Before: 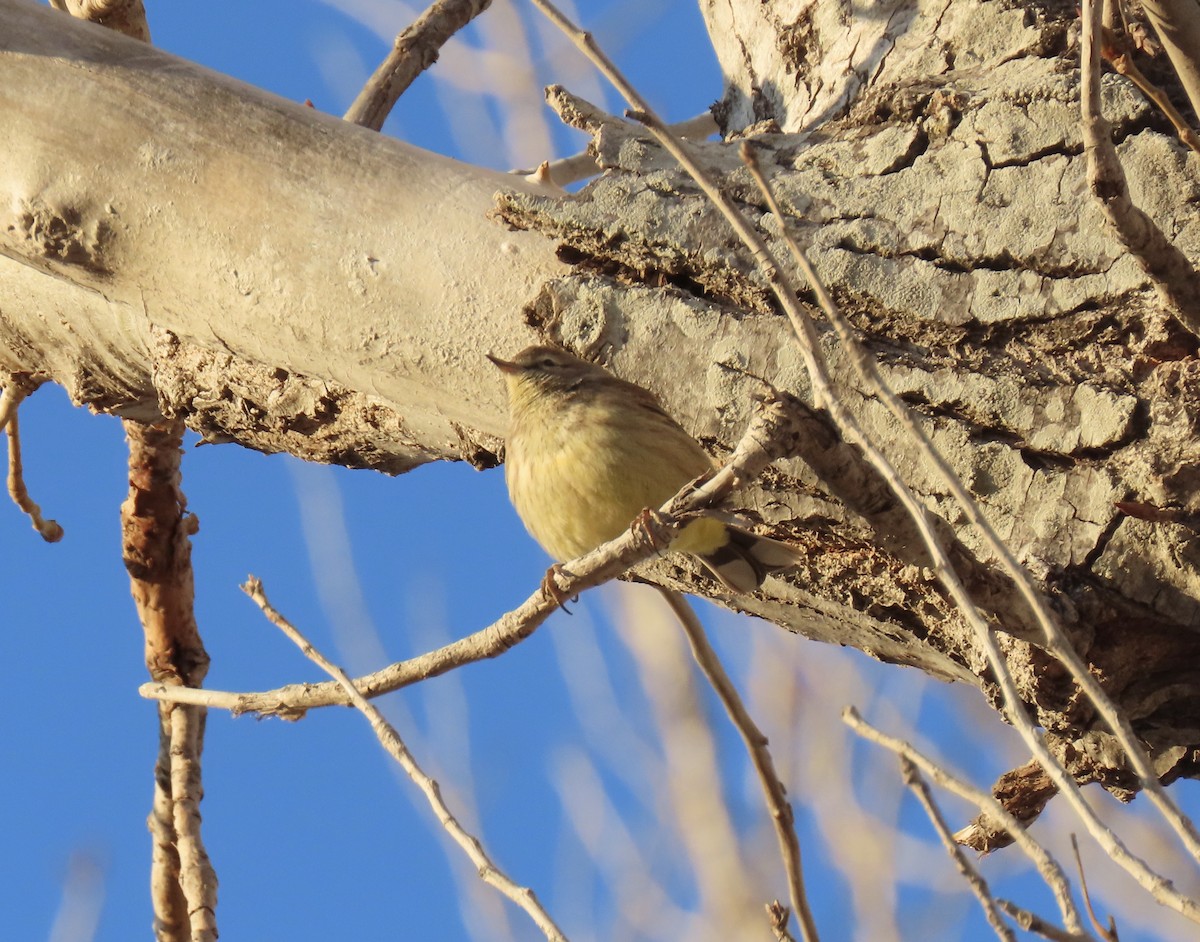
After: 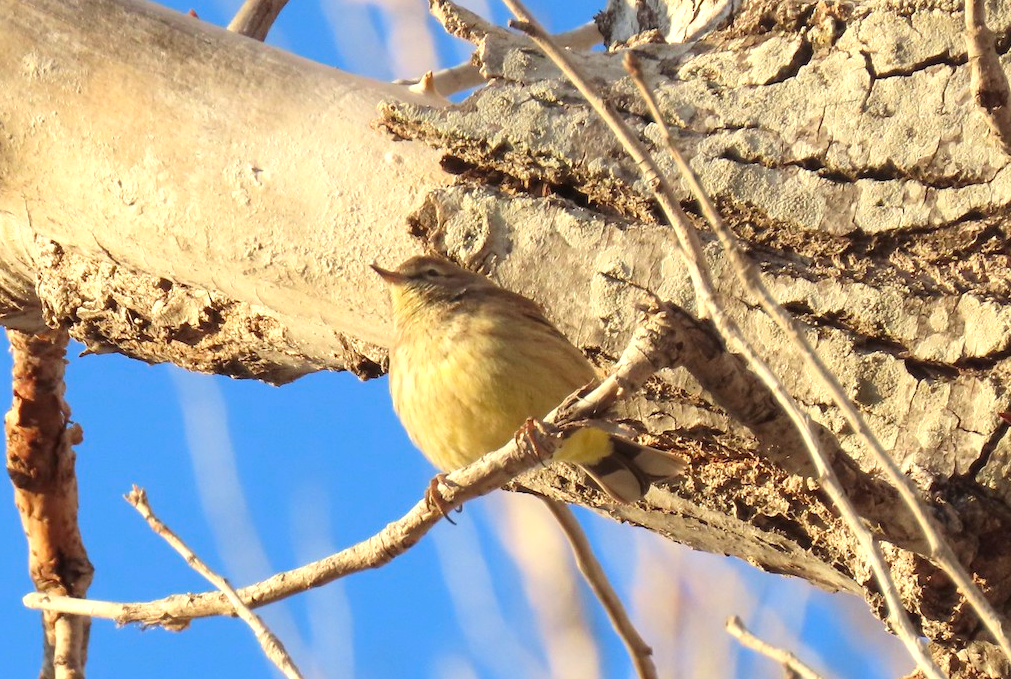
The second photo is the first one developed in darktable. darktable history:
exposure: exposure 0.557 EV, compensate highlight preservation false
crop and rotate: left 9.679%, top 9.566%, right 6.048%, bottom 18.339%
